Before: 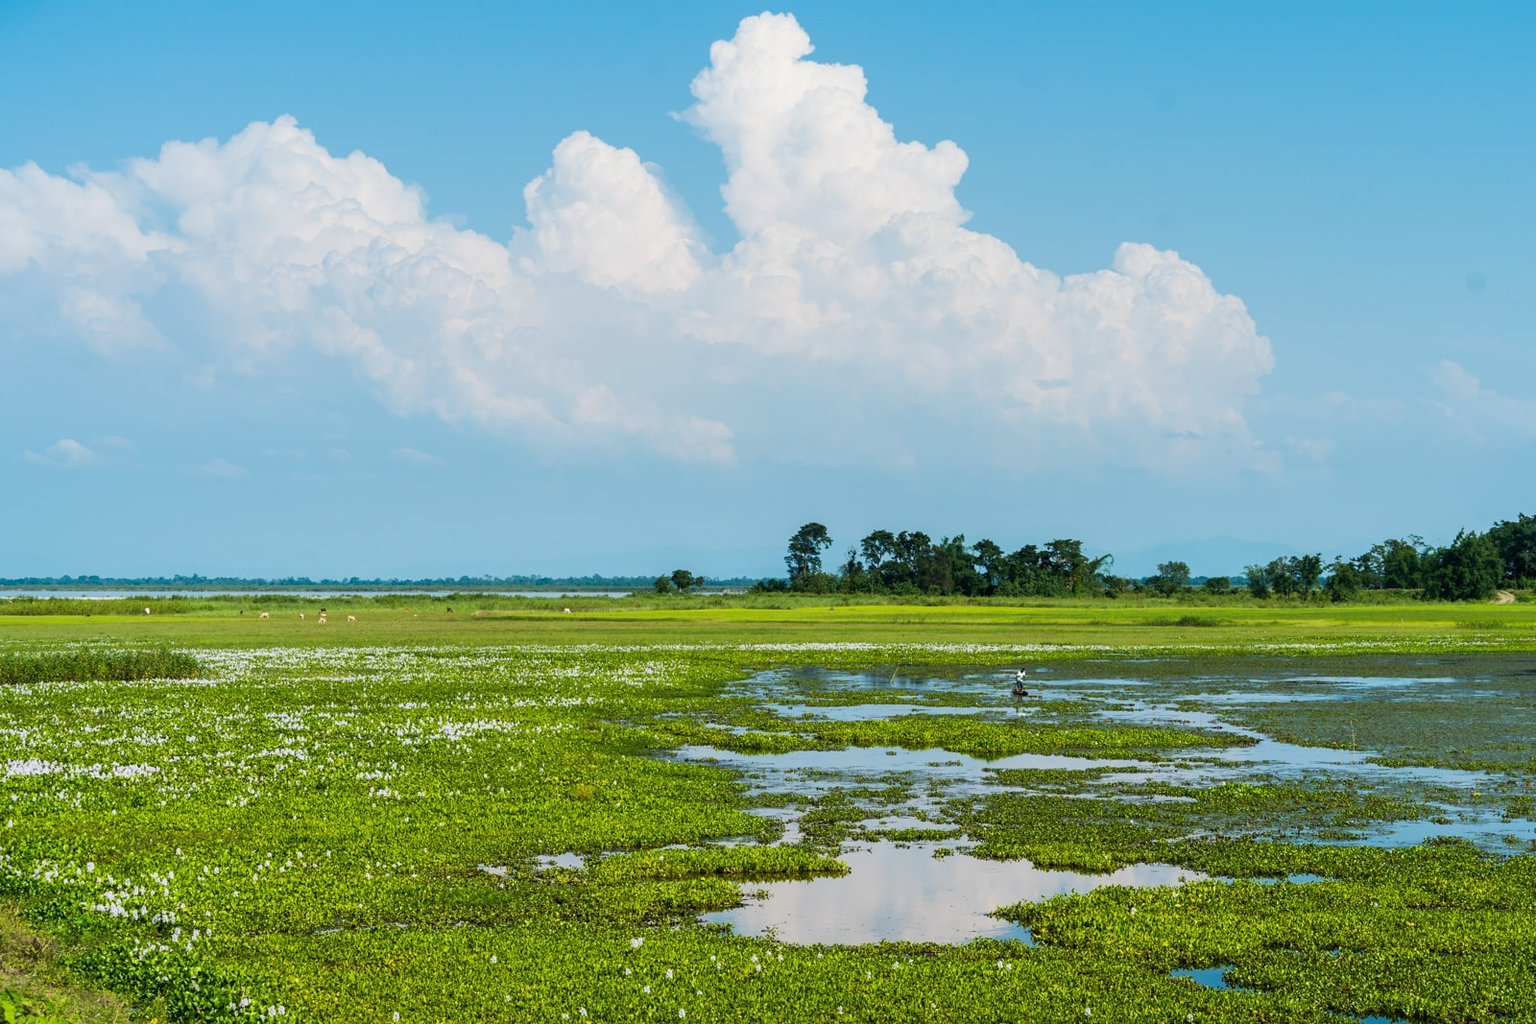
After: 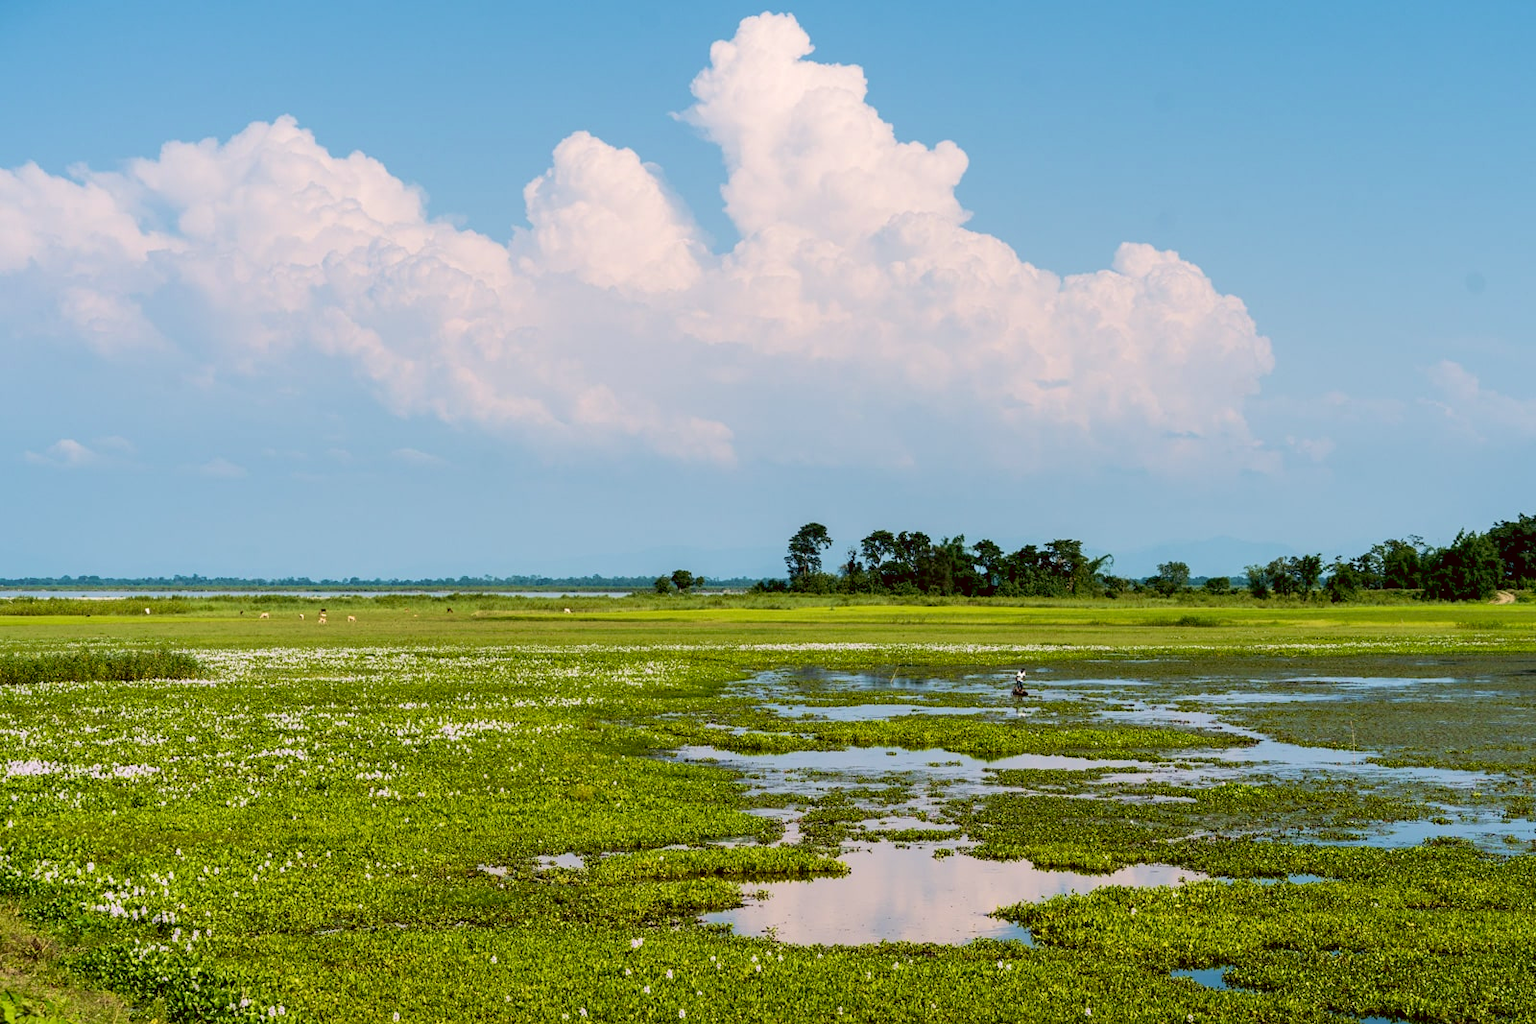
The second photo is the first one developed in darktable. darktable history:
velvia: on, module defaults
exposure: black level correction 0.011, compensate highlight preservation false
color correction: highlights a* 6.27, highlights b* 8.19, shadows a* 5.94, shadows b* 7.23, saturation 0.9
color calibration: x 0.355, y 0.367, temperature 4700.38 K
